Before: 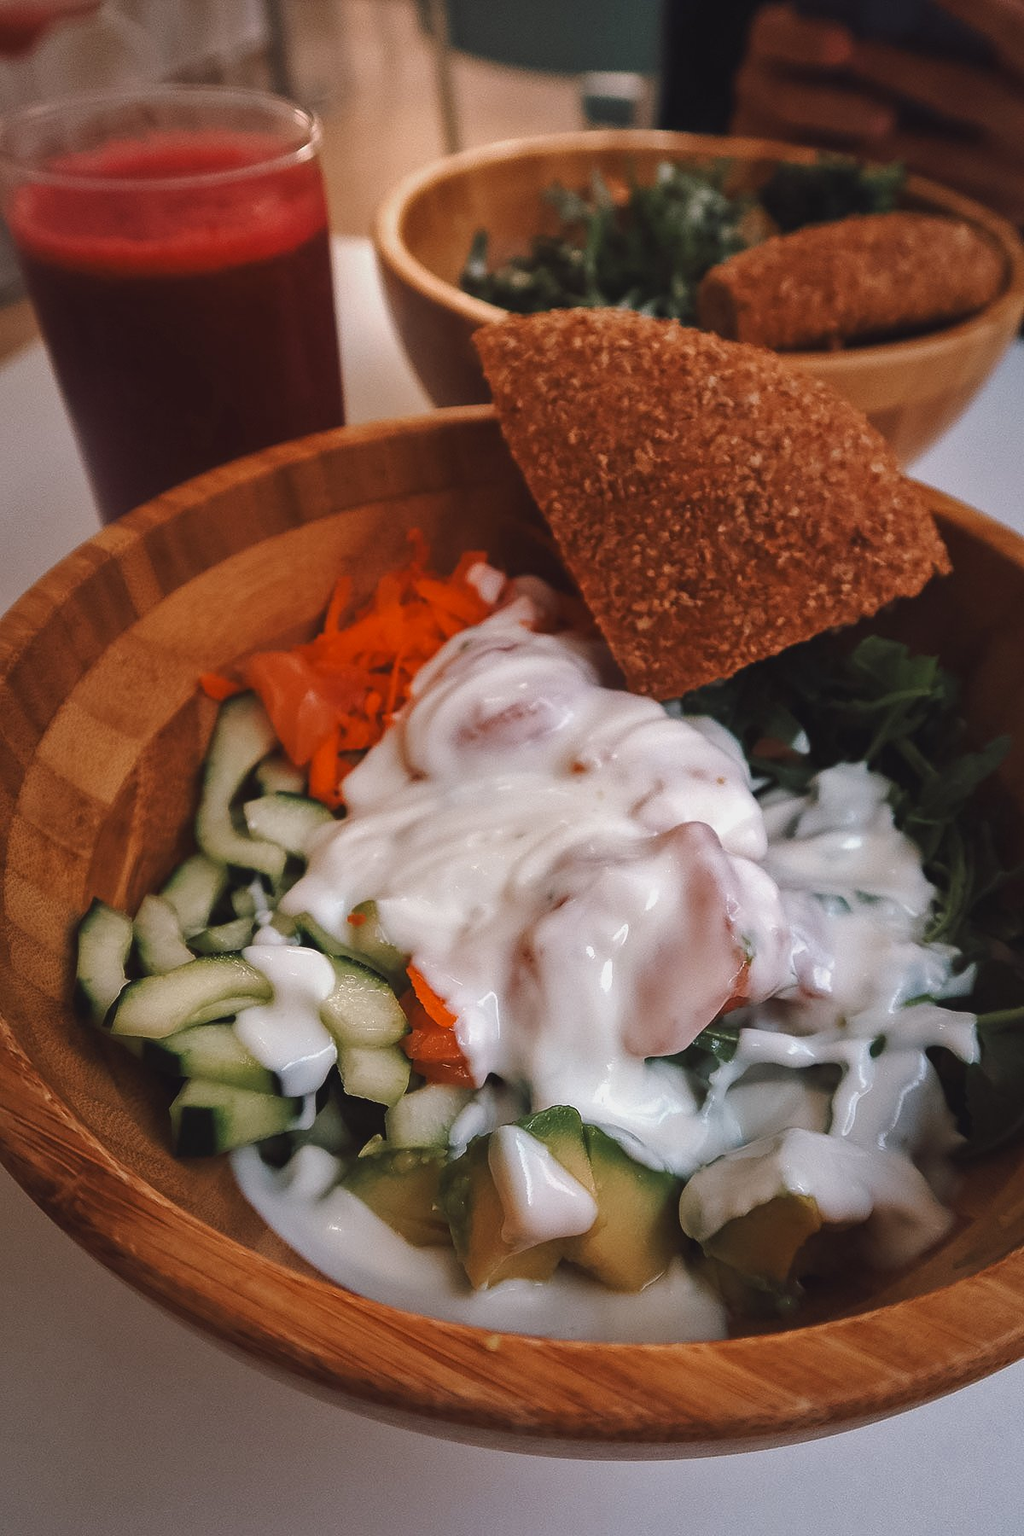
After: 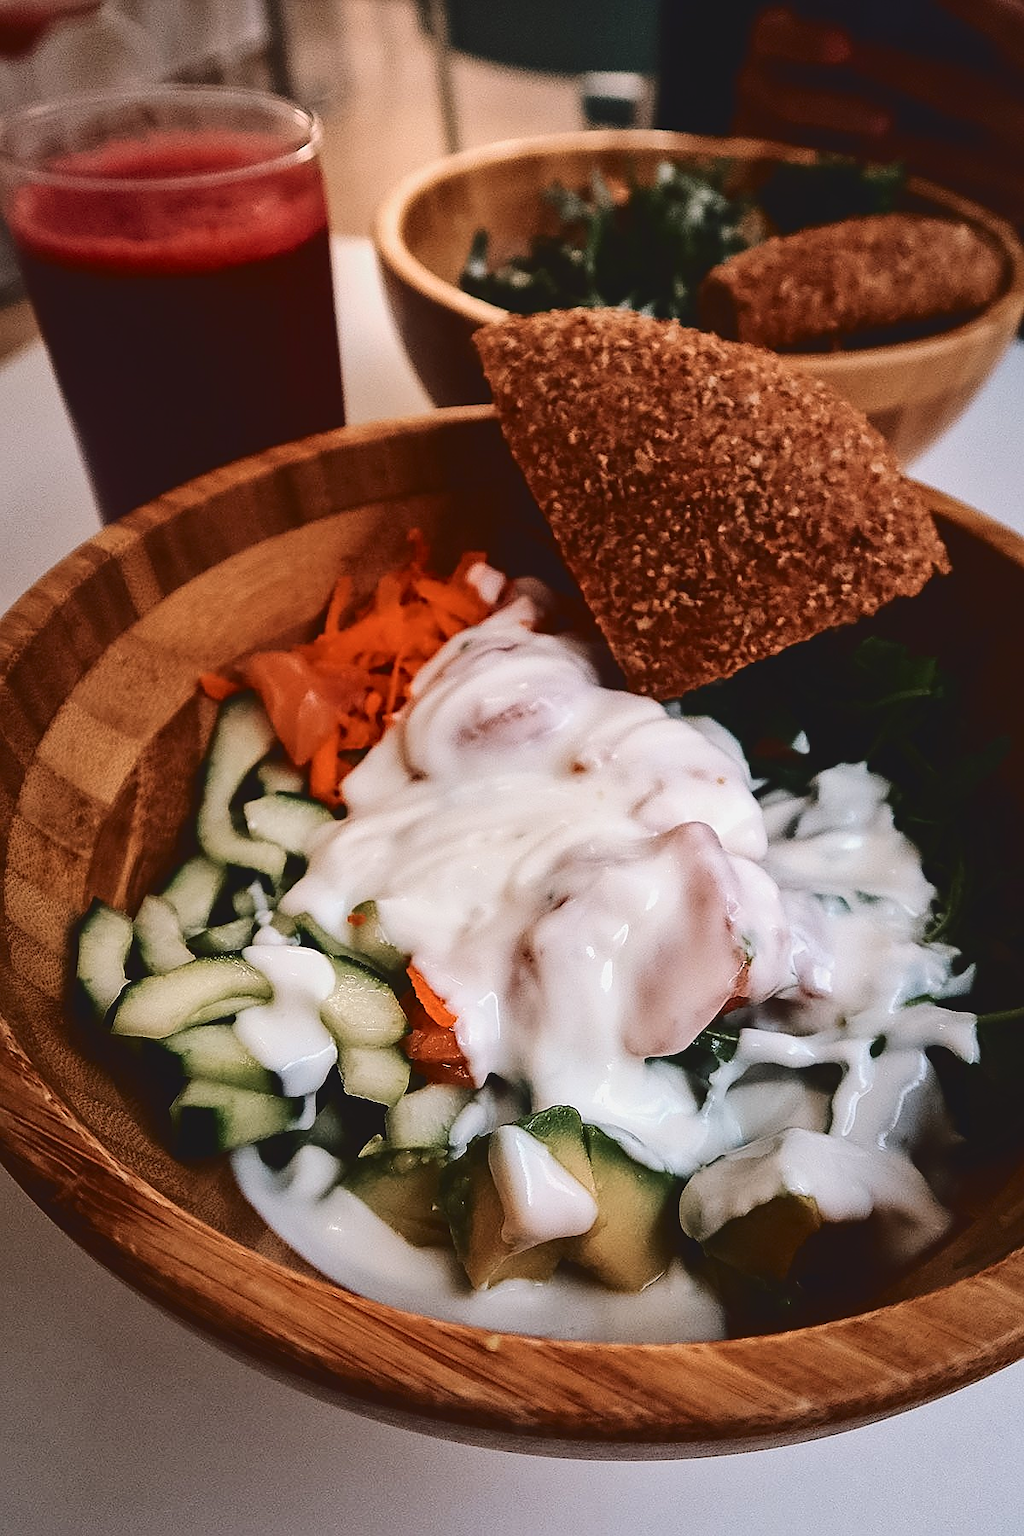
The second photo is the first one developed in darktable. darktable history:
sharpen: on, module defaults
tone curve: curves: ch0 [(0, 0) (0.003, 0.075) (0.011, 0.079) (0.025, 0.079) (0.044, 0.082) (0.069, 0.085) (0.1, 0.089) (0.136, 0.096) (0.177, 0.105) (0.224, 0.14) (0.277, 0.202) (0.335, 0.304) (0.399, 0.417) (0.468, 0.521) (0.543, 0.636) (0.623, 0.726) (0.709, 0.801) (0.801, 0.878) (0.898, 0.927) (1, 1)], color space Lab, independent channels, preserve colors none
